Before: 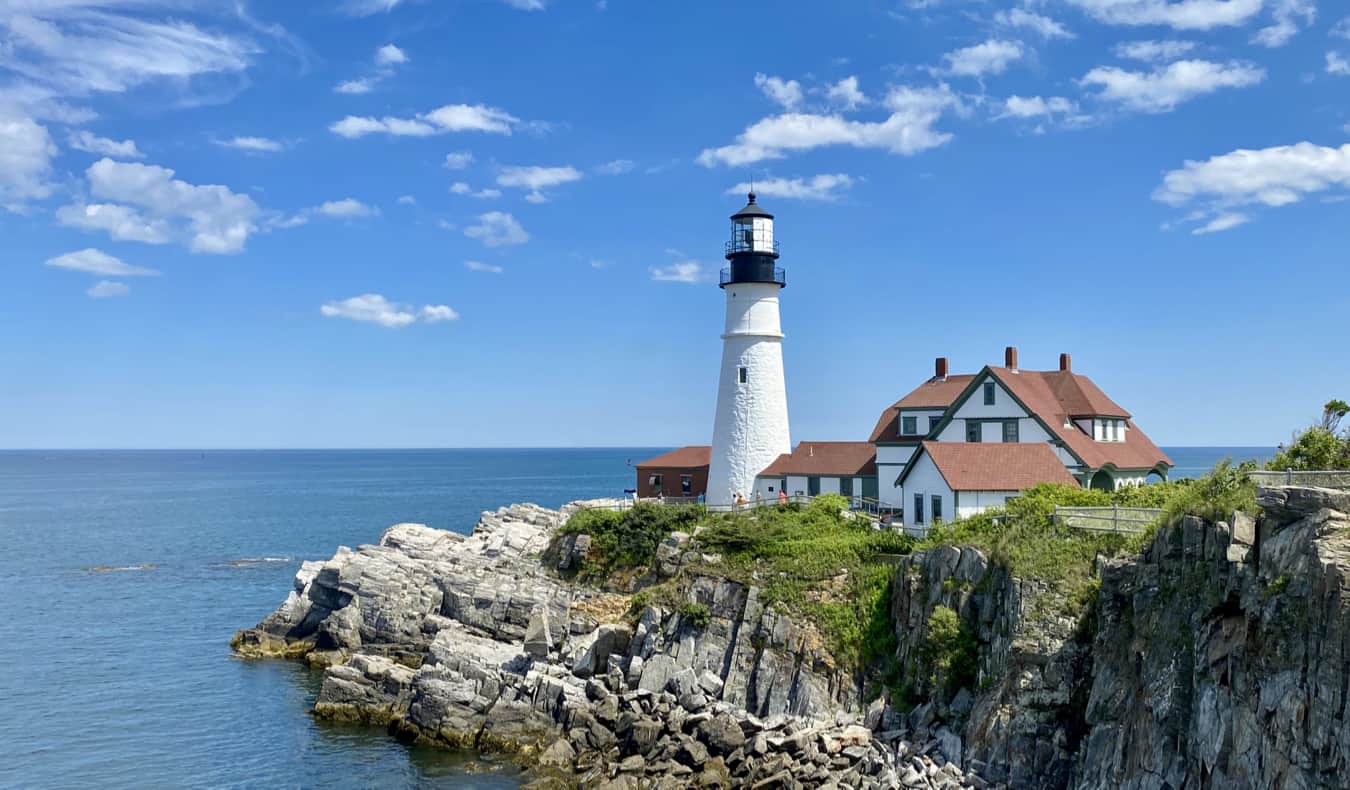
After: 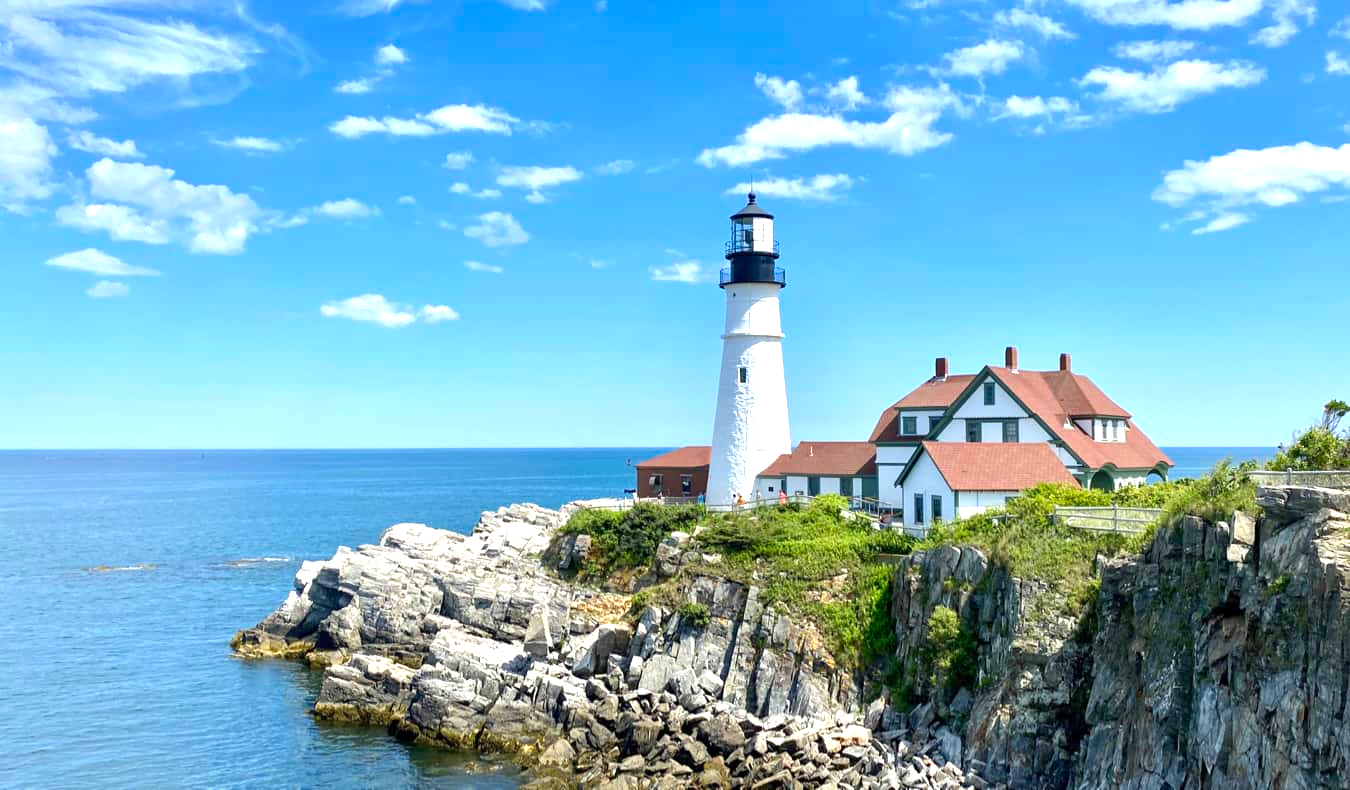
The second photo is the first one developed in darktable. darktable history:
exposure: exposure 0.806 EV, compensate exposure bias true, compensate highlight preservation false
